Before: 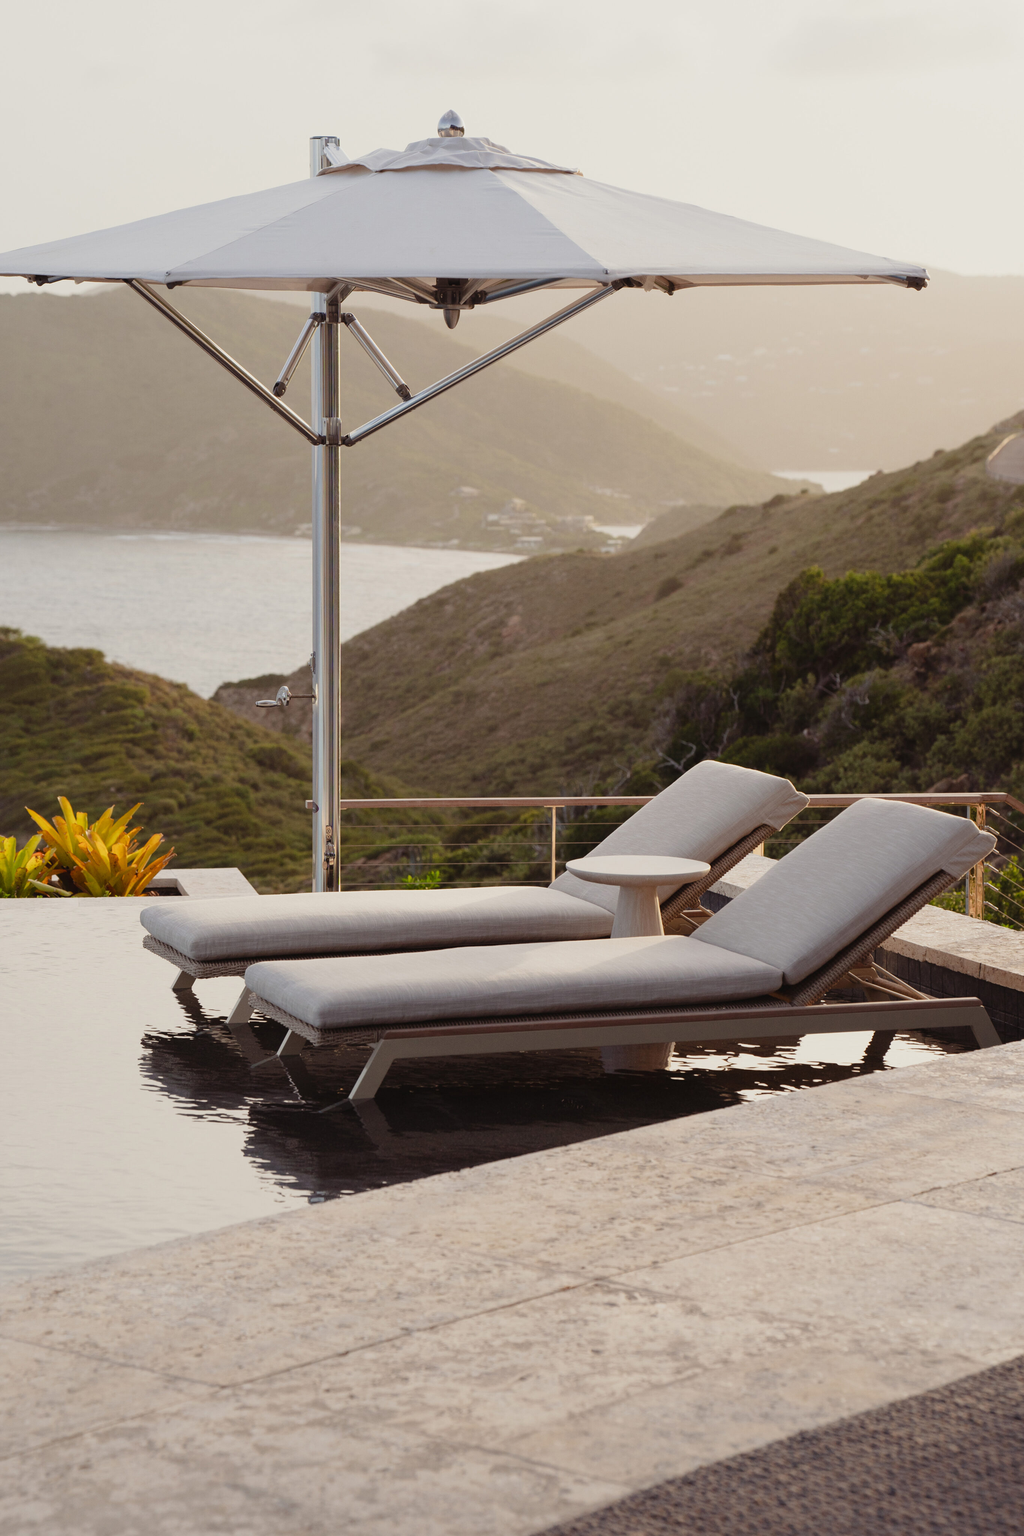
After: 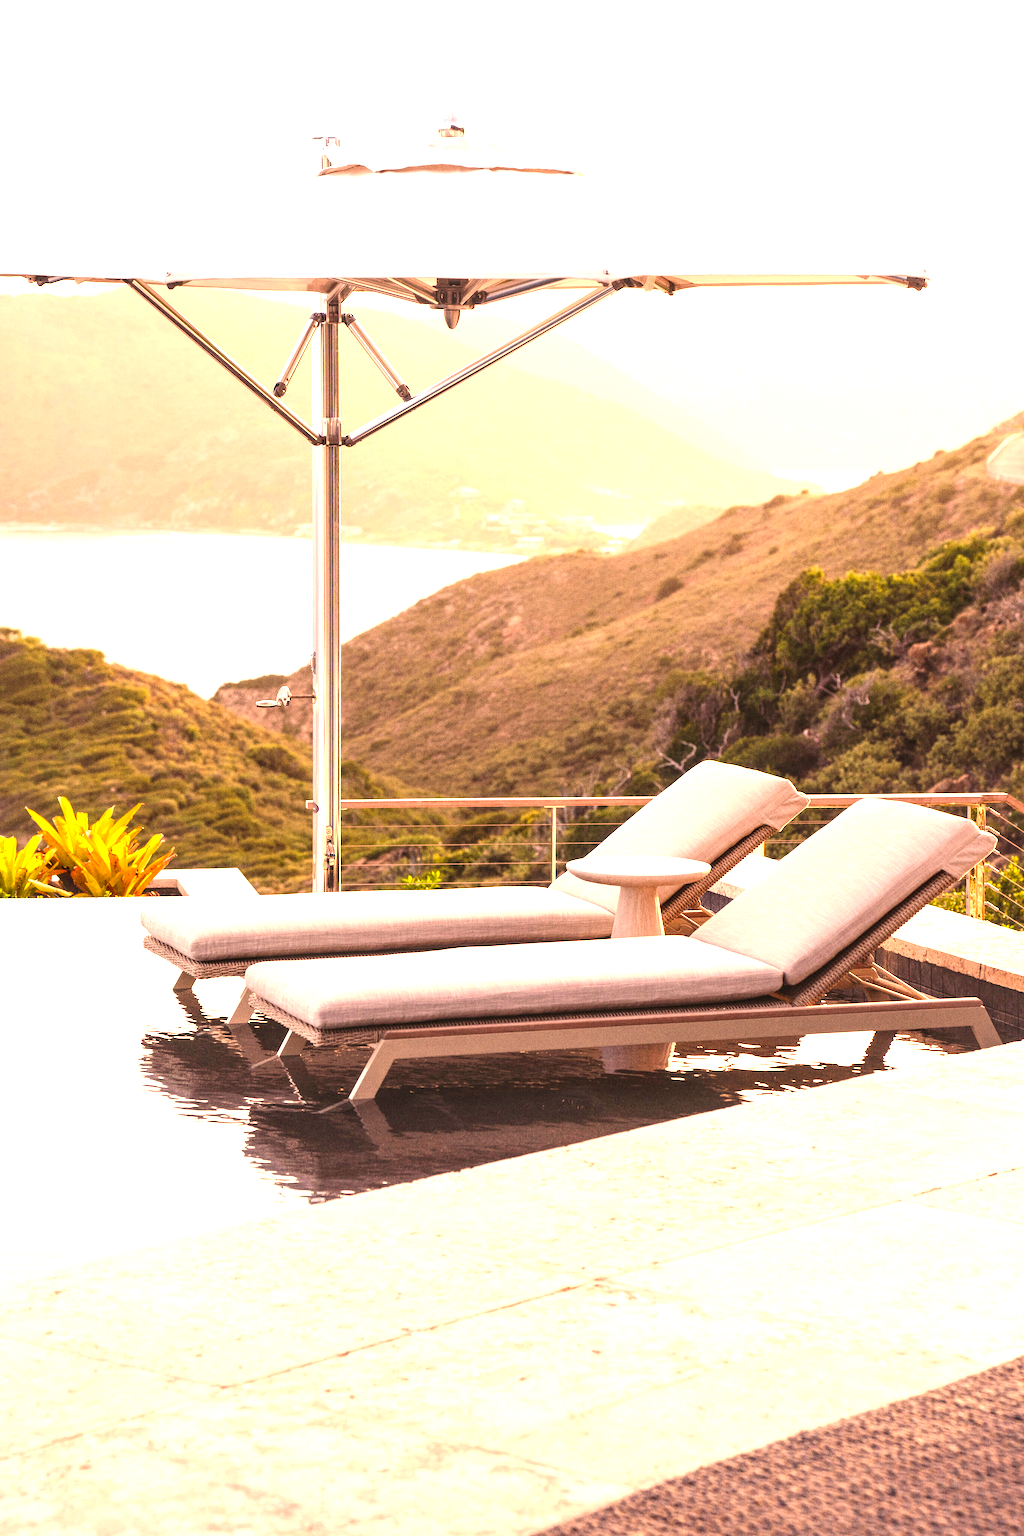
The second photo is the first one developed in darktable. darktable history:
local contrast: detail 142%
color correction: highlights a* 21.88, highlights b* 22.25
exposure: black level correction 0.001, exposure 1.822 EV, compensate exposure bias true, compensate highlight preservation false
grain: on, module defaults
